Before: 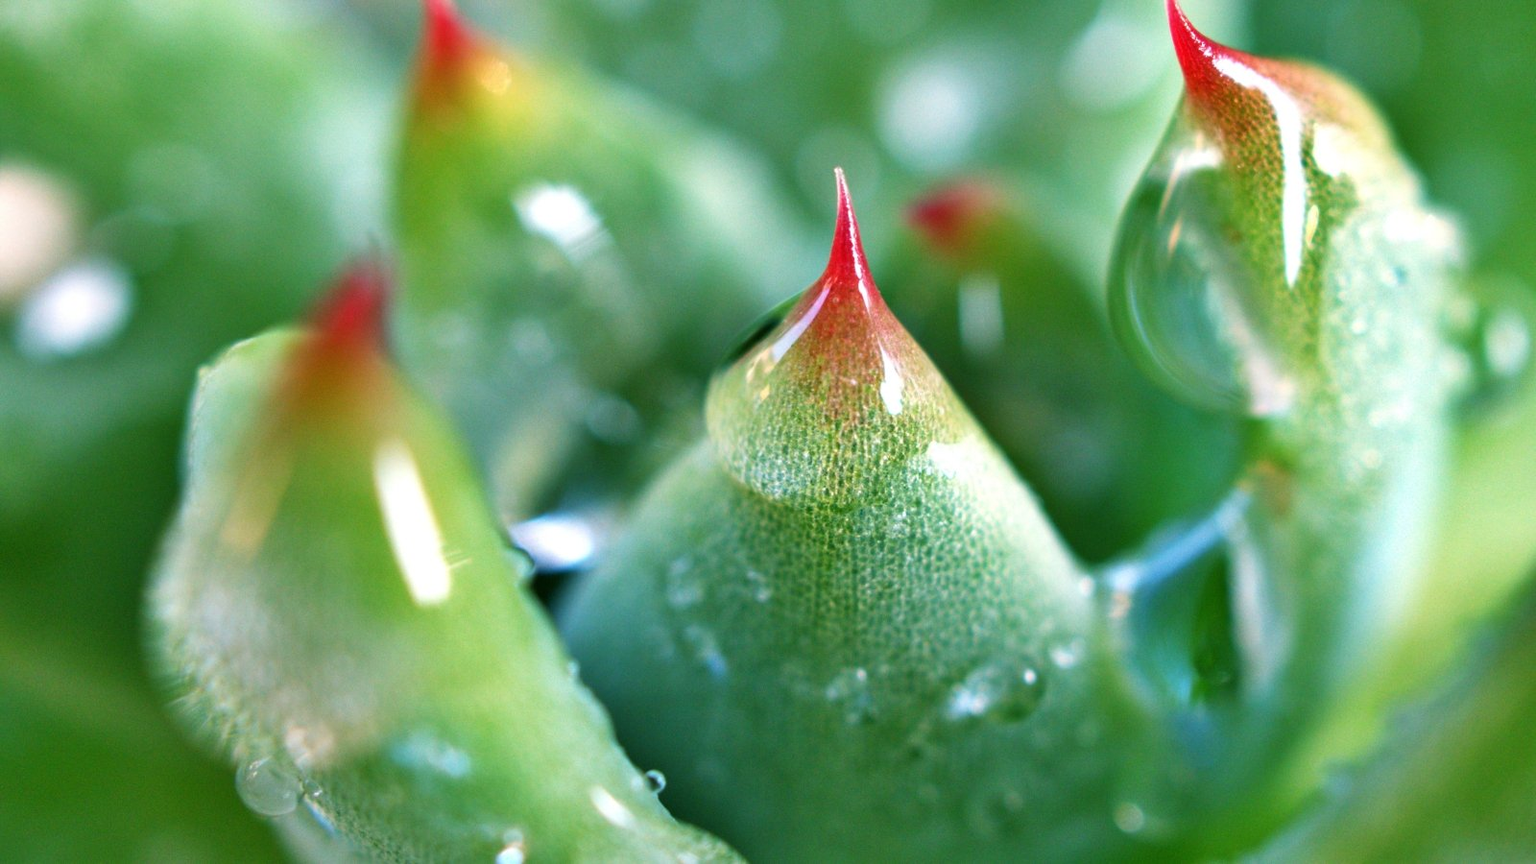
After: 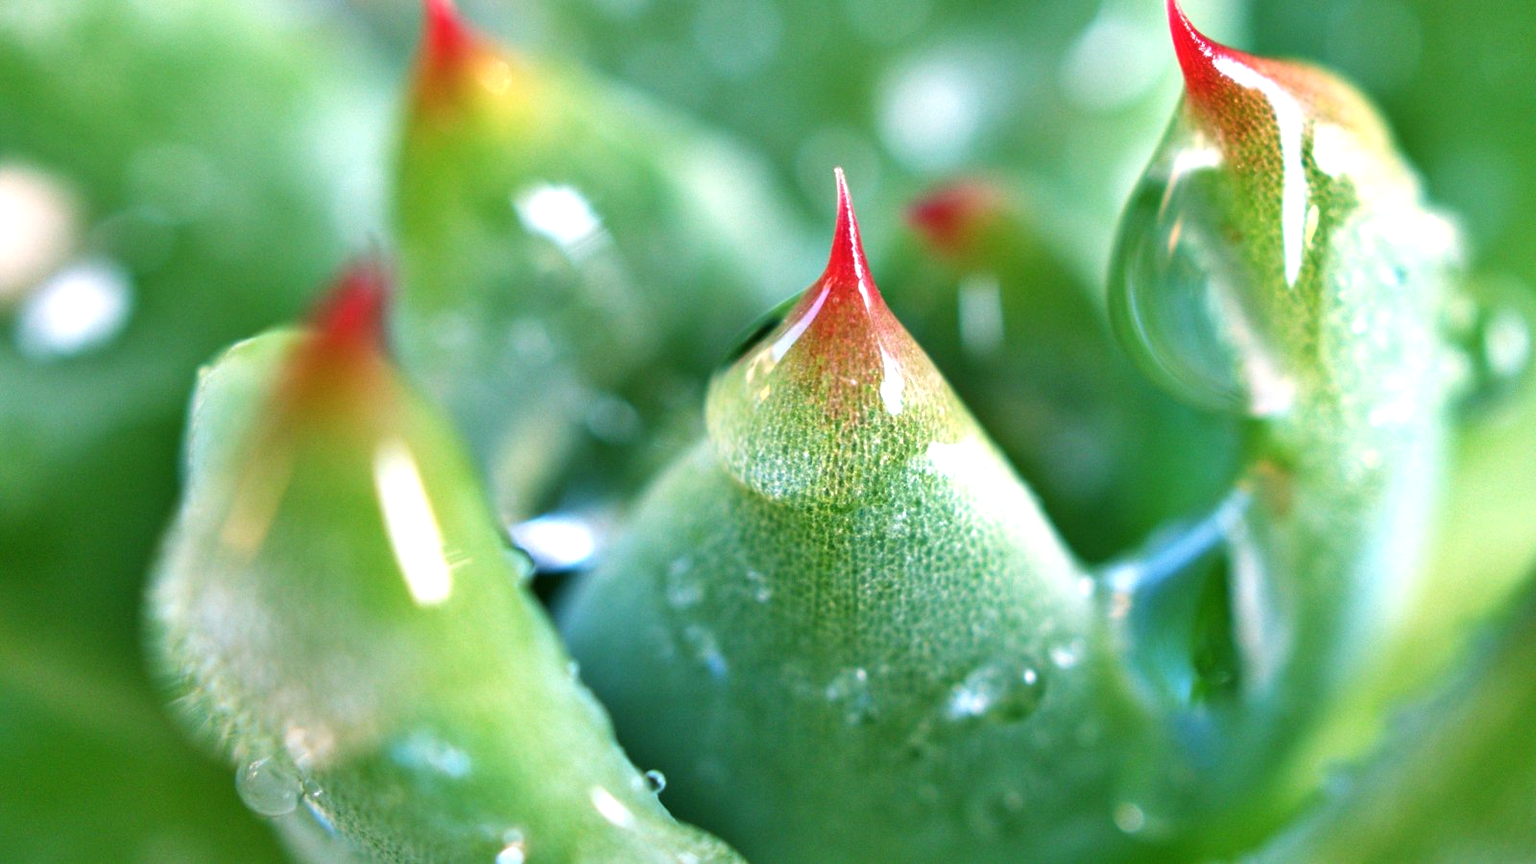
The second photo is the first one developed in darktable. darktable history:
exposure: exposure 0.3 EV
color balance rgb: on, module defaults
